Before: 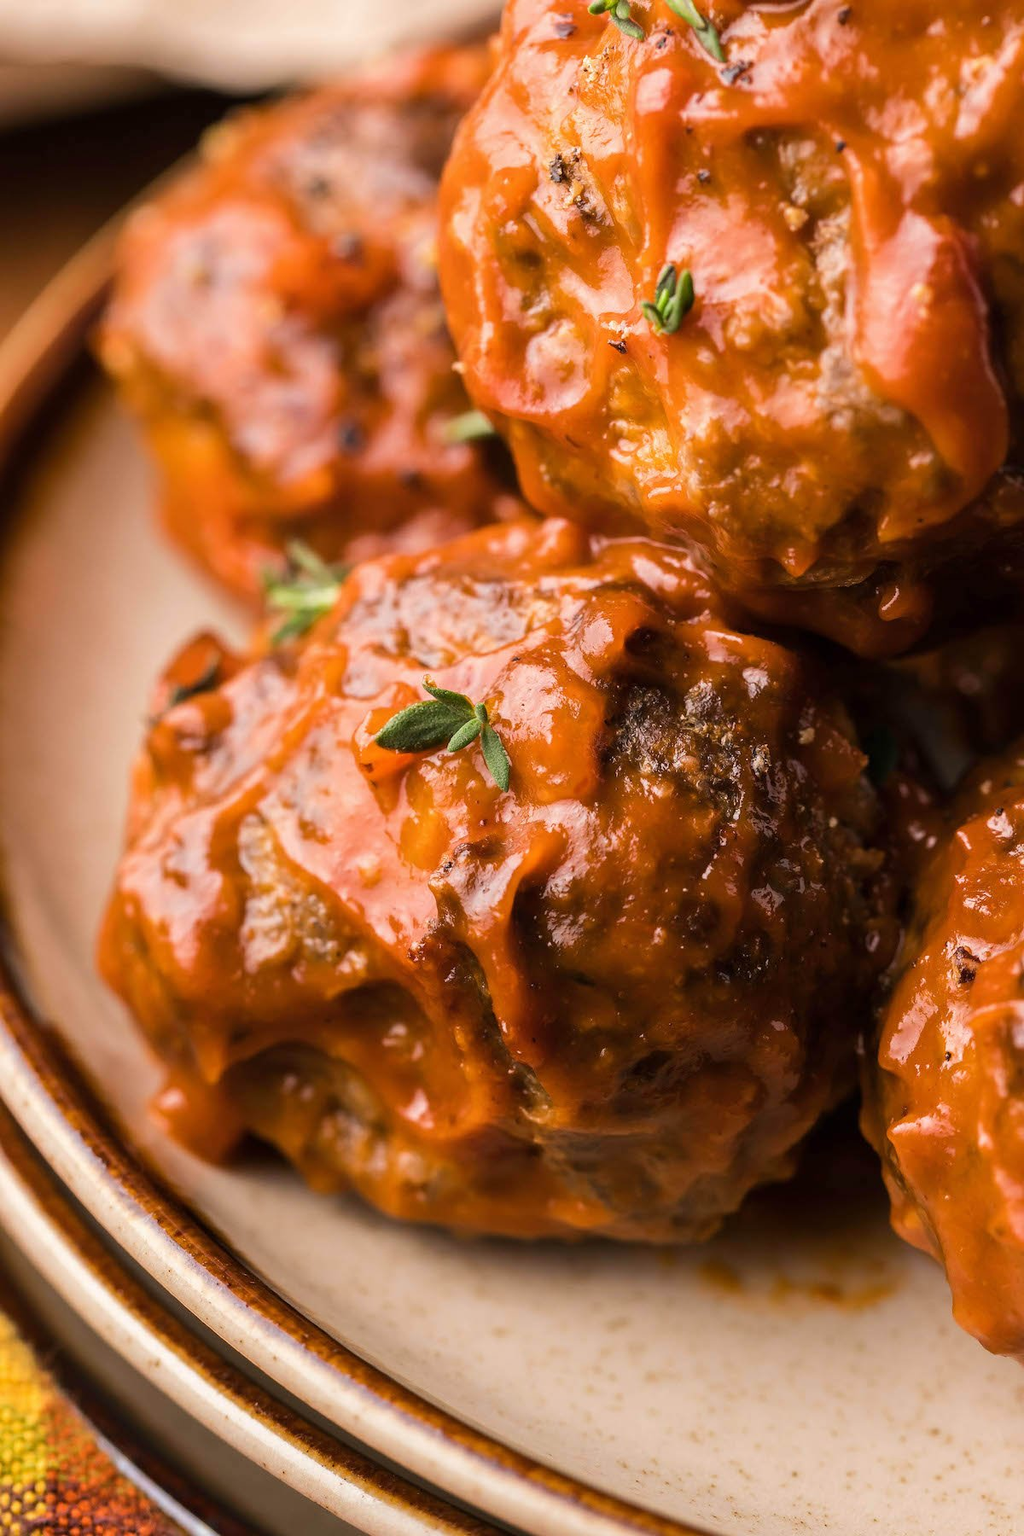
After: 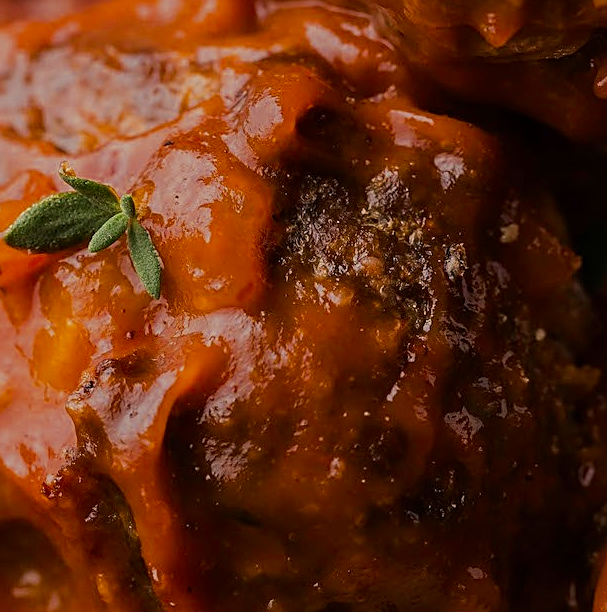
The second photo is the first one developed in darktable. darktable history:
exposure: exposure -0.96 EV, compensate exposure bias true, compensate highlight preservation false
color zones: curves: ch0 [(0.004, 0.305) (0.261, 0.623) (0.389, 0.399) (0.708, 0.571) (0.947, 0.34)]; ch1 [(0.025, 0.645) (0.229, 0.584) (0.326, 0.551) (0.484, 0.262) (0.757, 0.643)]
crop: left 36.347%, top 34.95%, right 13.04%, bottom 31.03%
sharpen: amount 0.602
